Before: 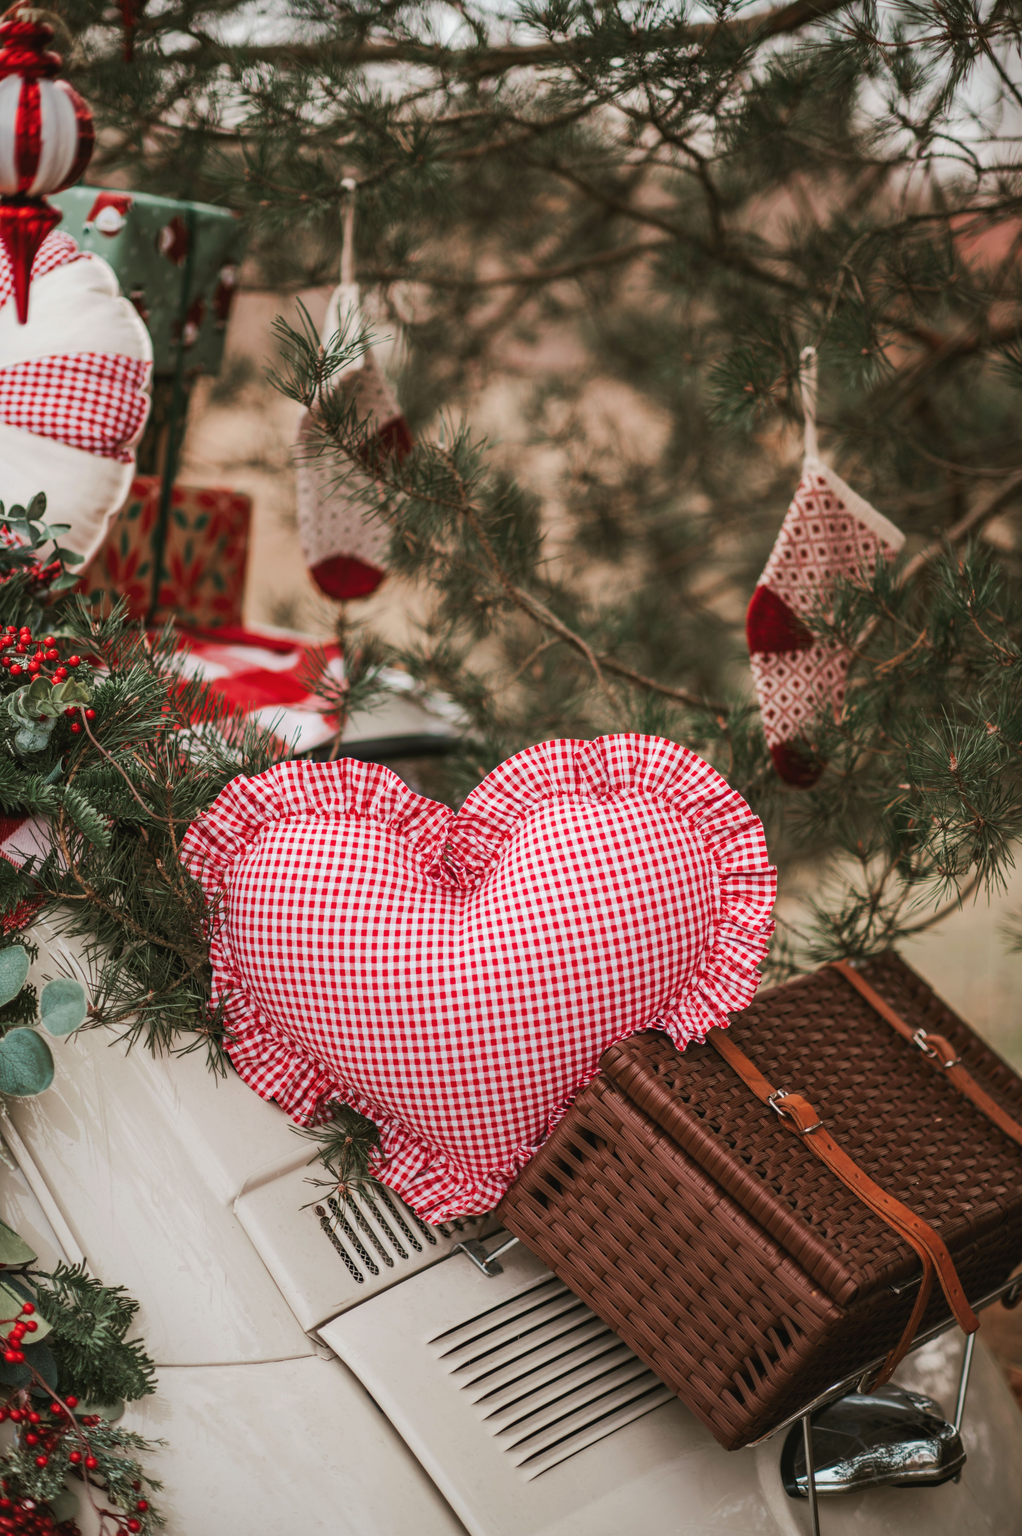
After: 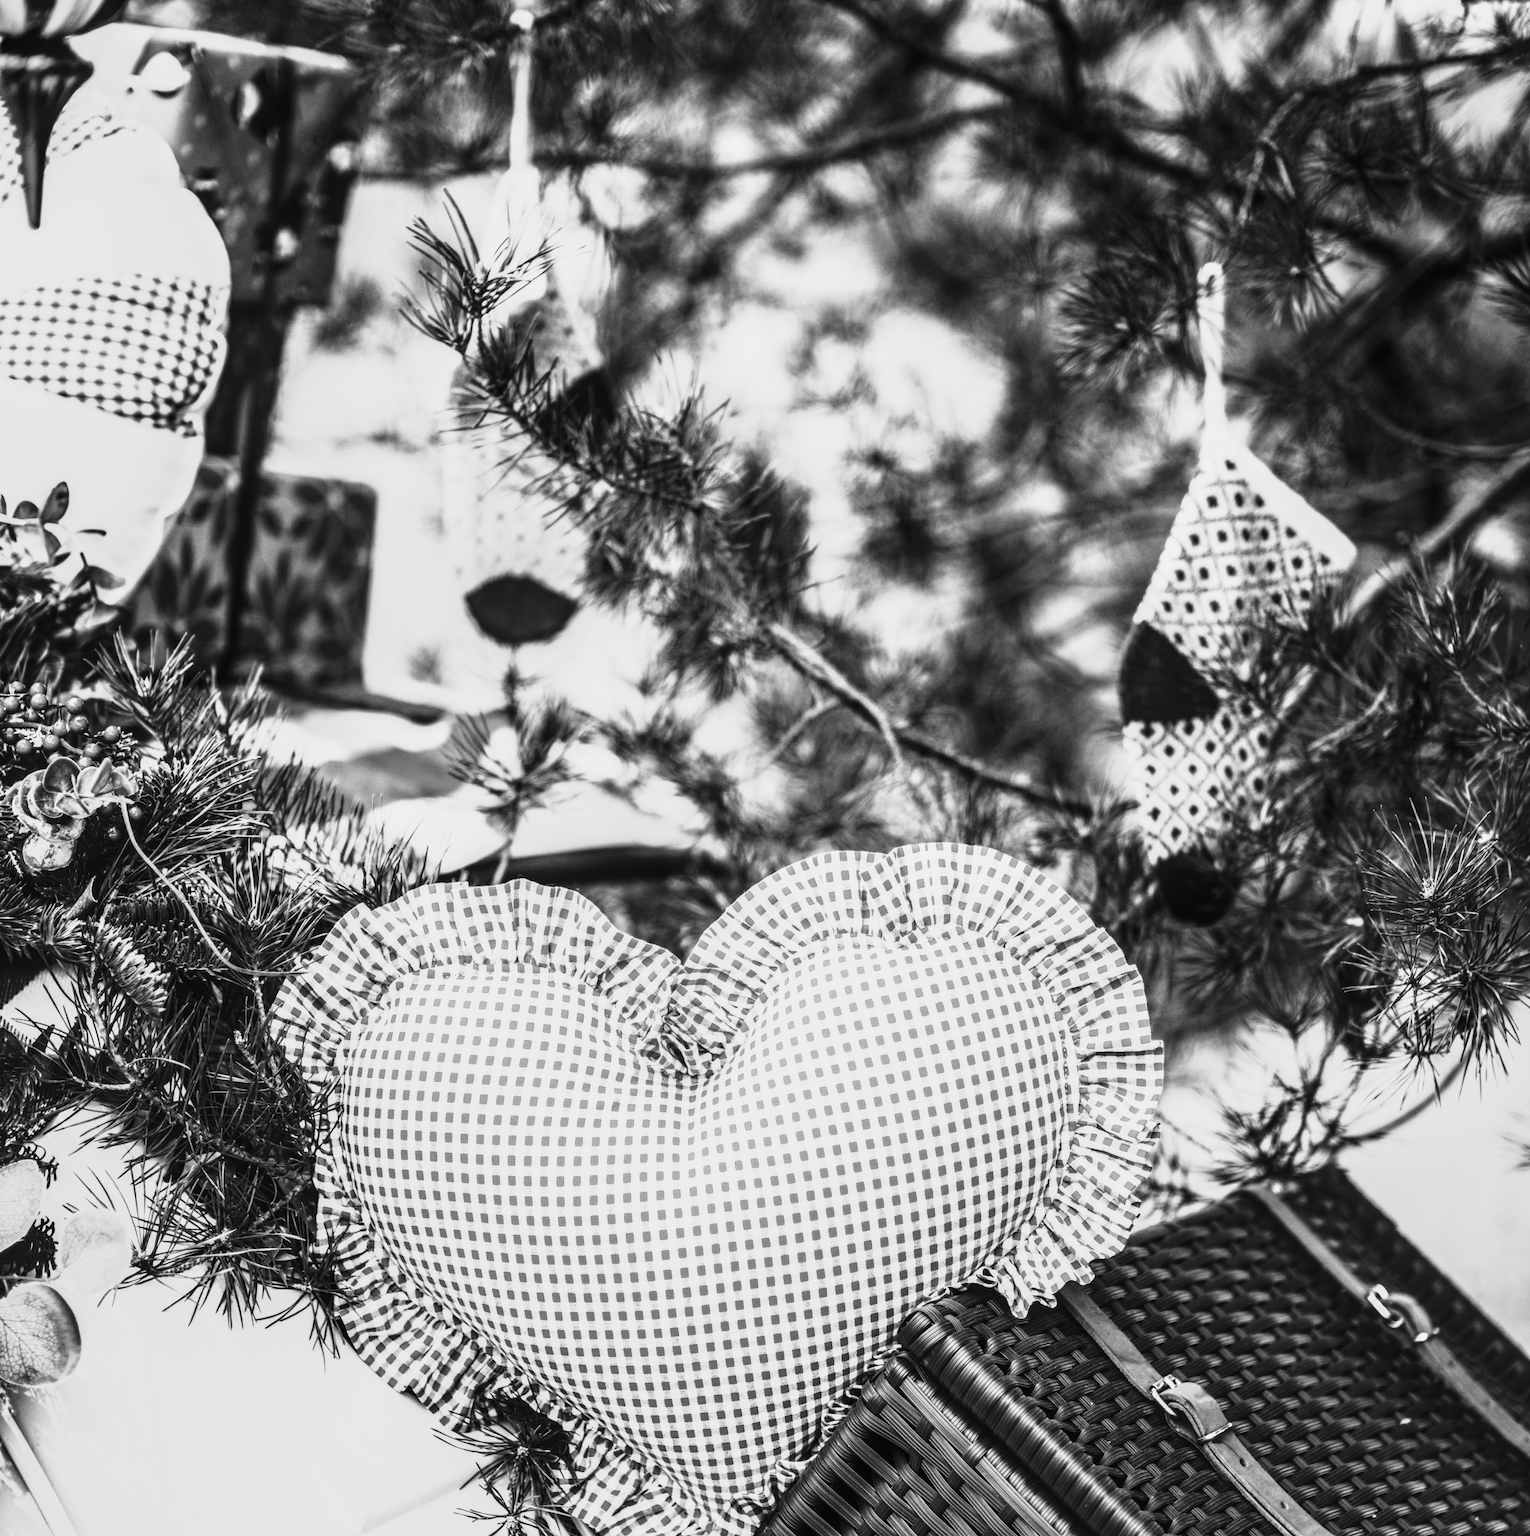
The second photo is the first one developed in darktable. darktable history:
contrast brightness saturation: contrast 0.05, brightness 0.057, saturation 0.015
crop: top 11.138%, bottom 22.076%
base curve: curves: ch0 [(0, 0) (0.007, 0.004) (0.027, 0.03) (0.046, 0.07) (0.207, 0.54) (0.442, 0.872) (0.673, 0.972) (1, 1)]
color calibration: output gray [0.18, 0.41, 0.41, 0], illuminant as shot in camera, x 0.358, y 0.373, temperature 4628.91 K
local contrast: detail 130%
tone curve: curves: ch0 [(0, 0.023) (0.132, 0.075) (0.256, 0.2) (0.463, 0.494) (0.699, 0.816) (0.813, 0.898) (1, 0.943)]; ch1 [(0, 0) (0.32, 0.306) (0.441, 0.41) (0.476, 0.466) (0.498, 0.5) (0.518, 0.519) (0.546, 0.571) (0.604, 0.651) (0.733, 0.817) (1, 1)]; ch2 [(0, 0) (0.312, 0.313) (0.431, 0.425) (0.483, 0.477) (0.503, 0.503) (0.526, 0.507) (0.564, 0.575) (0.614, 0.695) (0.713, 0.767) (0.985, 0.966)], preserve colors none
